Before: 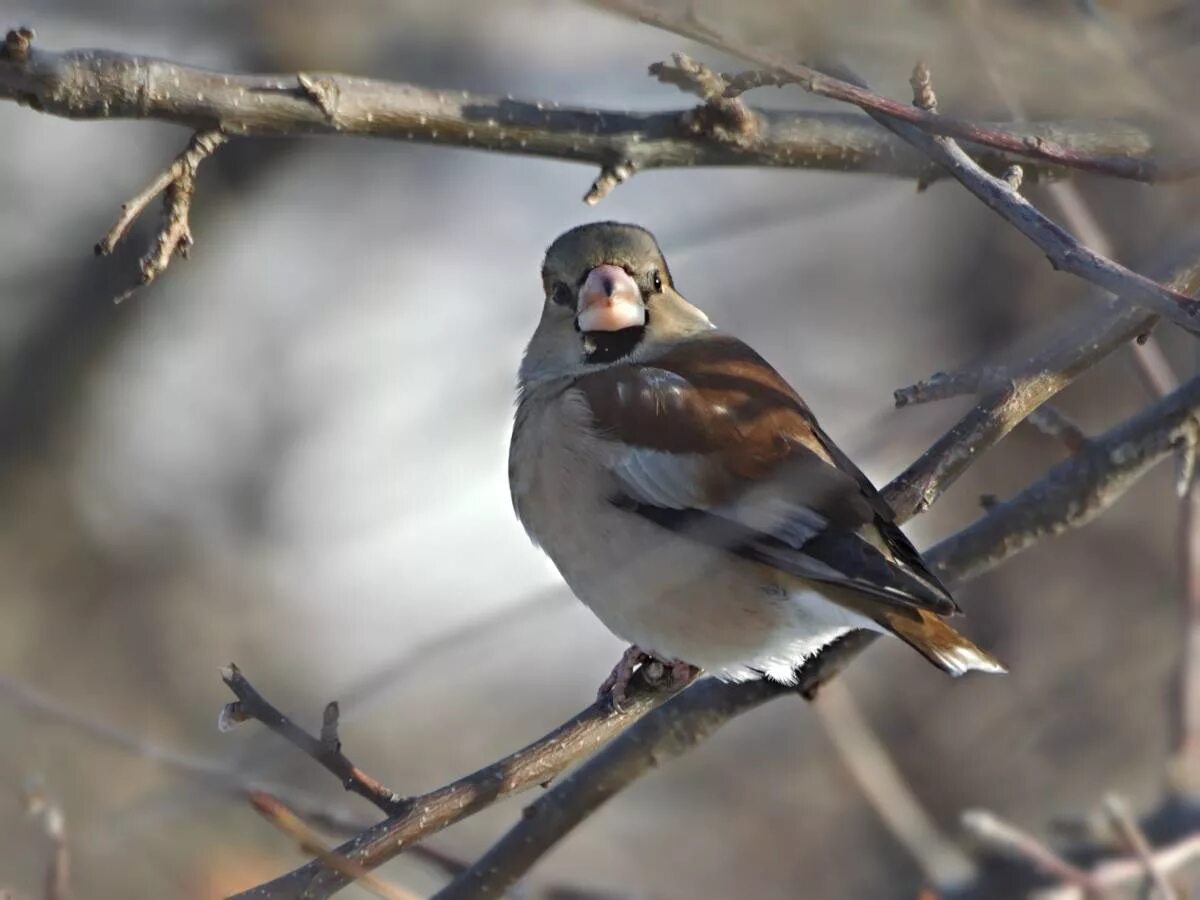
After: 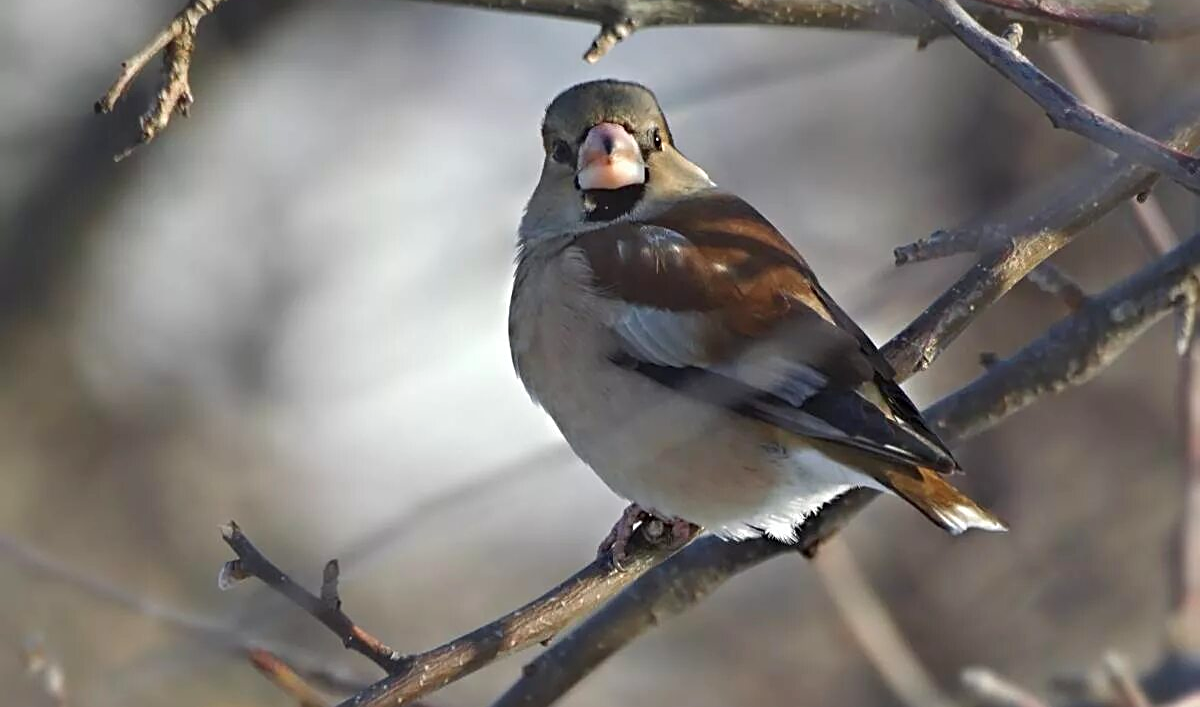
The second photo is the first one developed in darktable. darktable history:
crop and rotate: top 15.849%, bottom 5.488%
contrast brightness saturation: contrast 0.039, saturation 0.151
sharpen: on, module defaults
